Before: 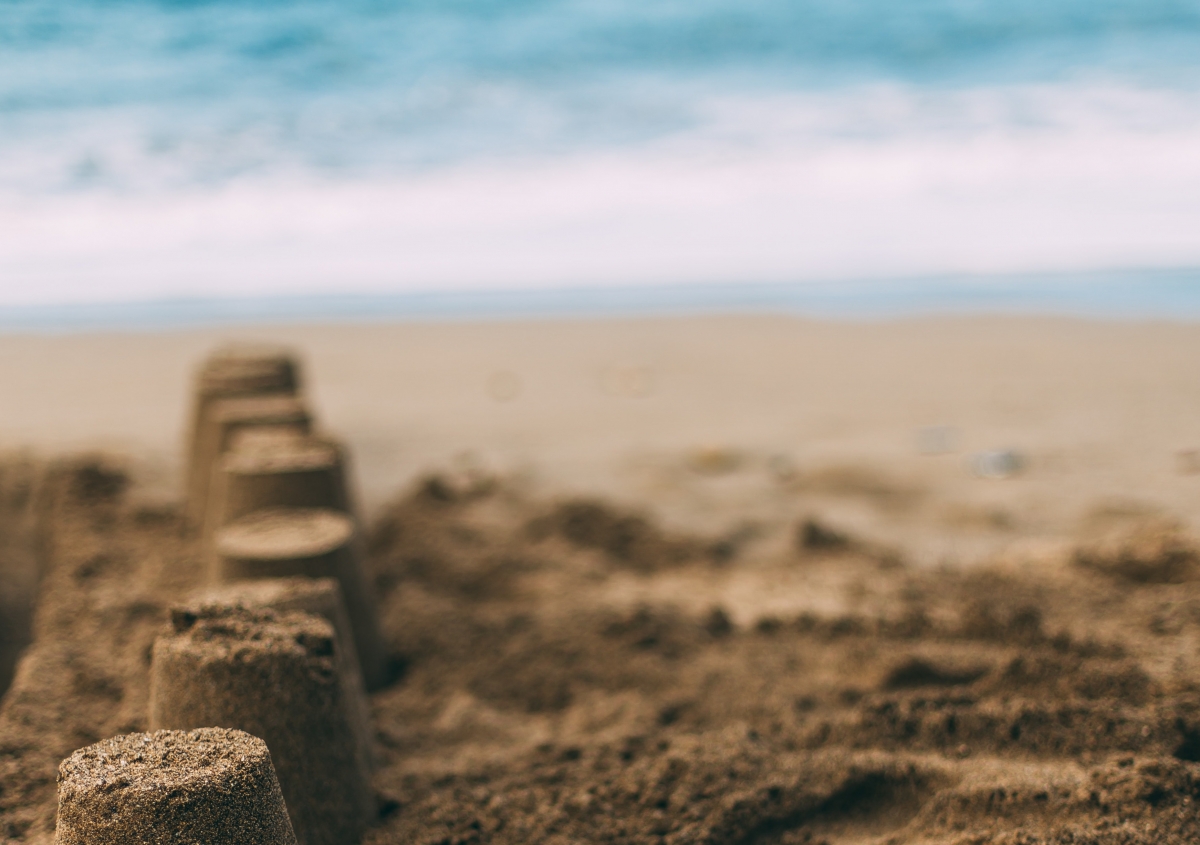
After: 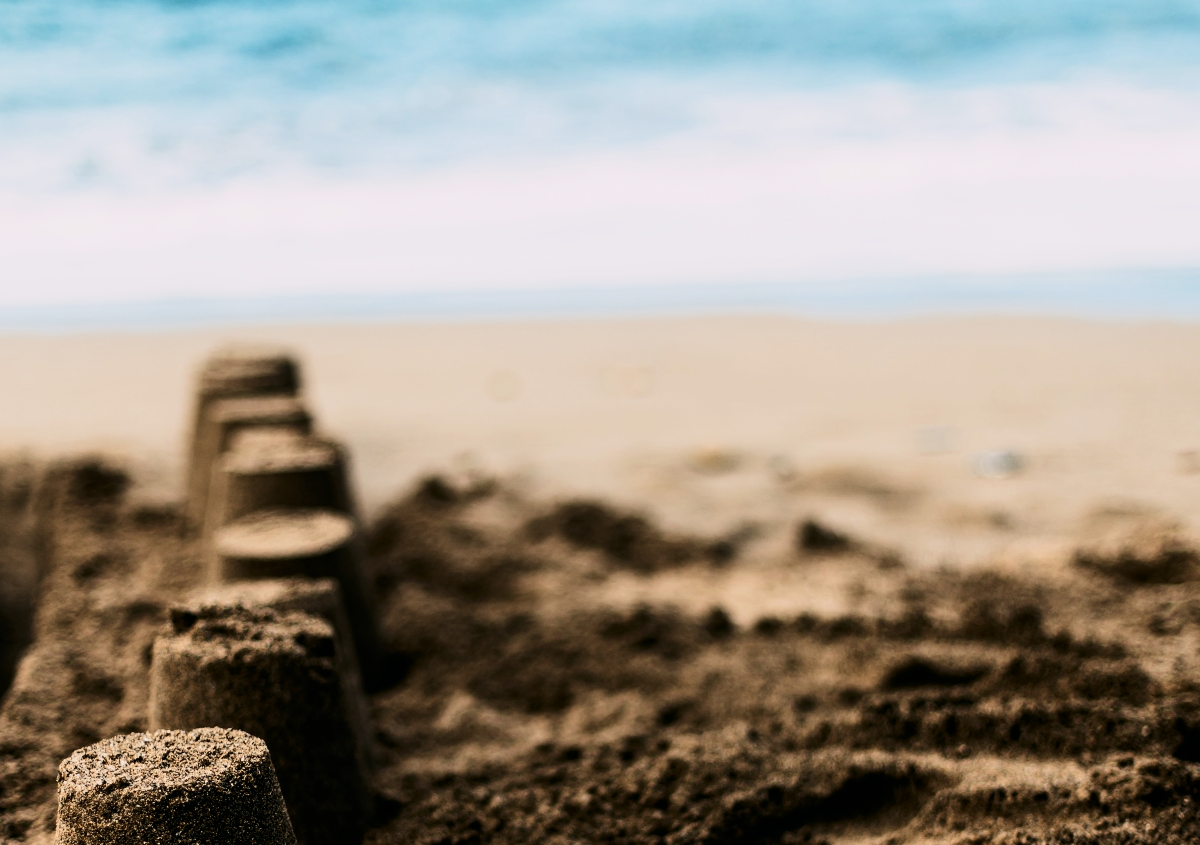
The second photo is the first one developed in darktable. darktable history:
contrast brightness saturation: contrast 0.28
filmic rgb: black relative exposure -5 EV, hardness 2.88, contrast 1.3
